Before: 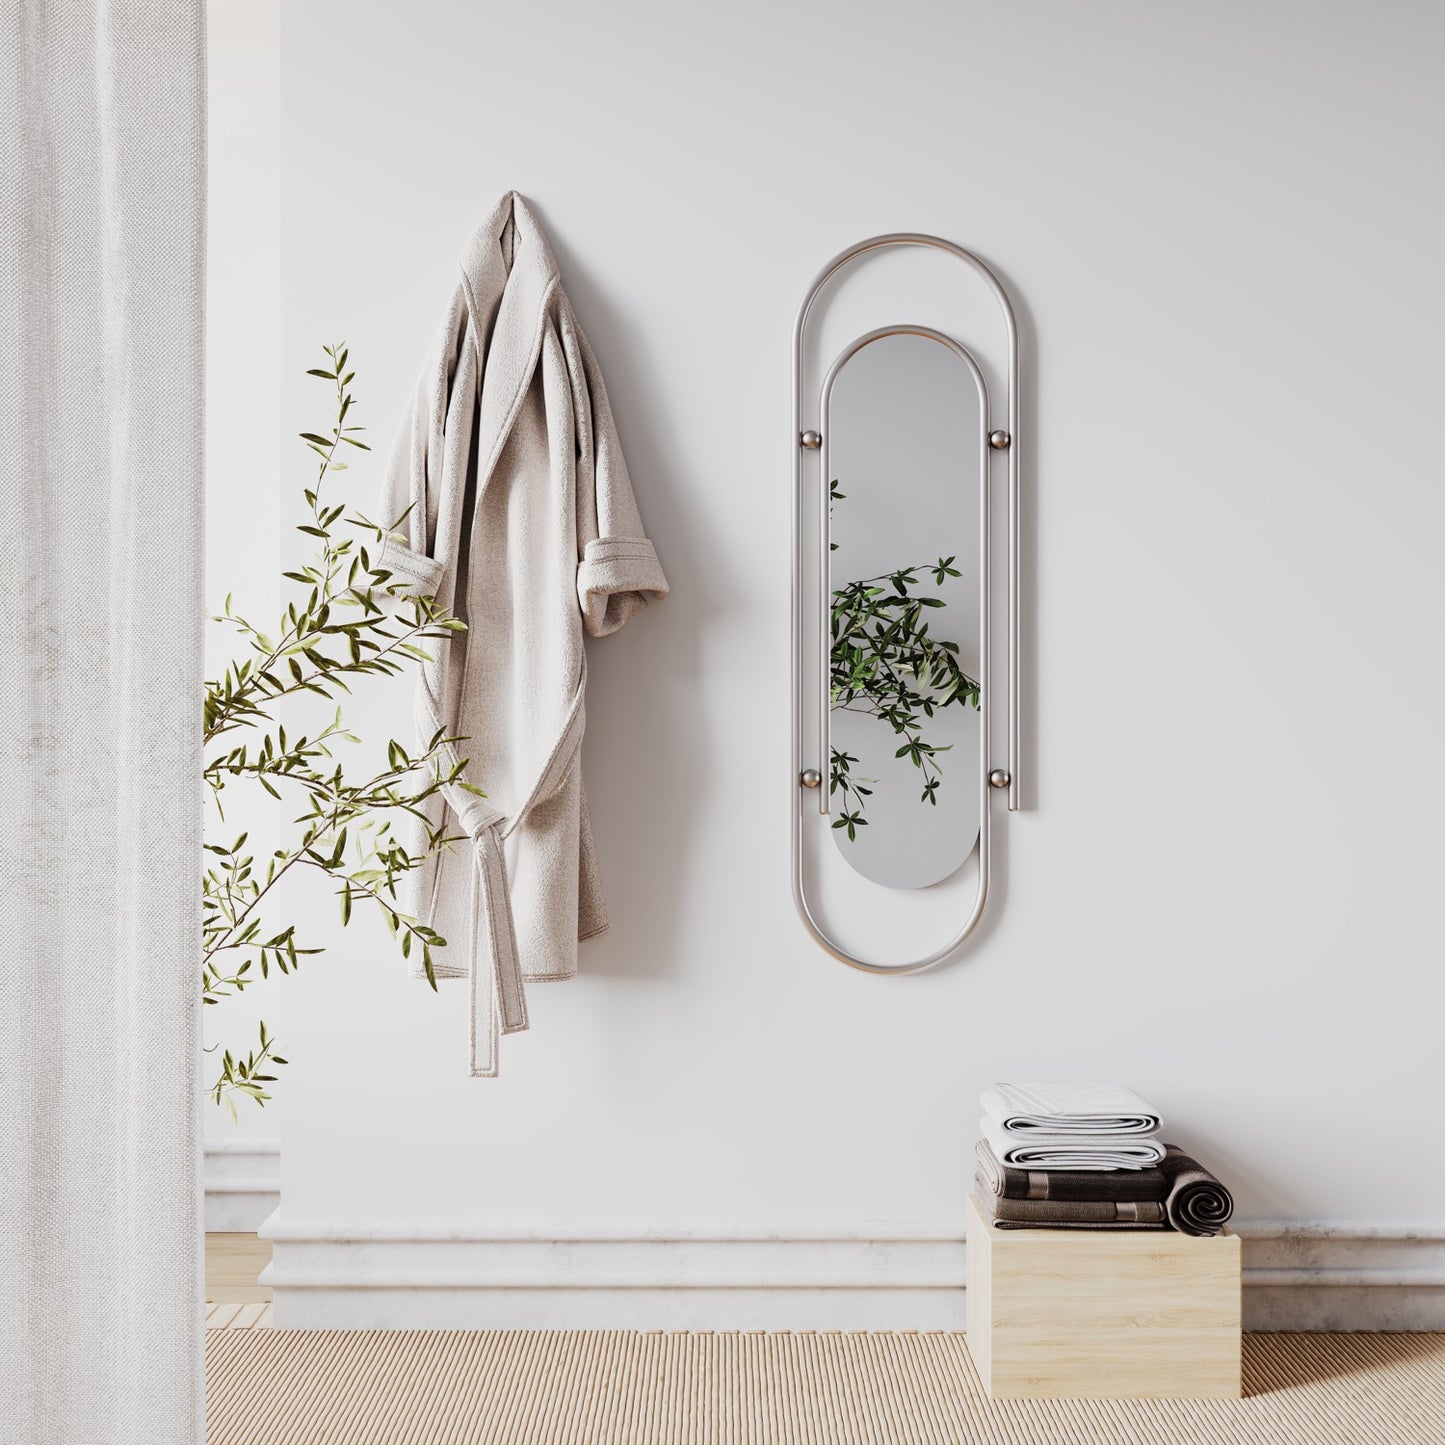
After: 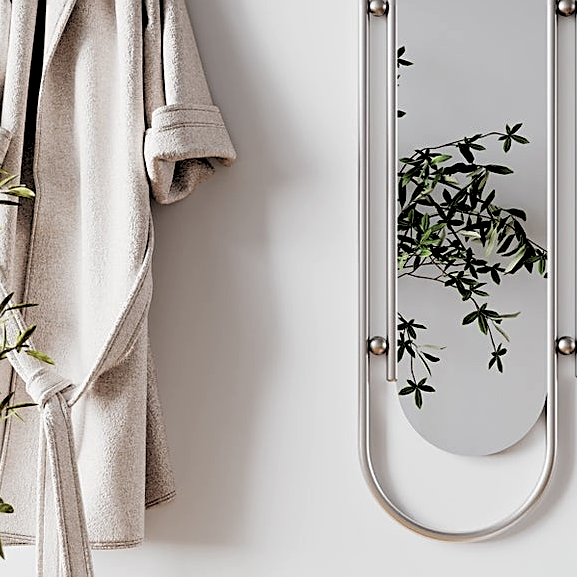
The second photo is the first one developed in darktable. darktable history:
rgb levels: levels [[0.034, 0.472, 0.904], [0, 0.5, 1], [0, 0.5, 1]]
crop: left 30%, top 30%, right 30%, bottom 30%
sharpen: on, module defaults
